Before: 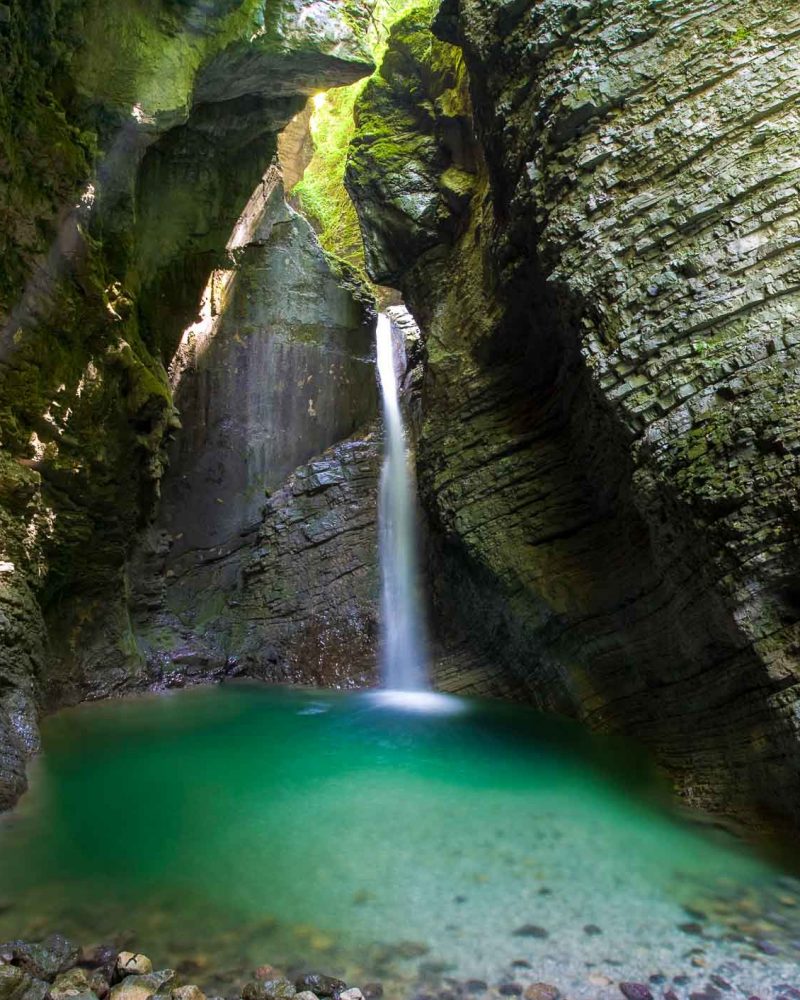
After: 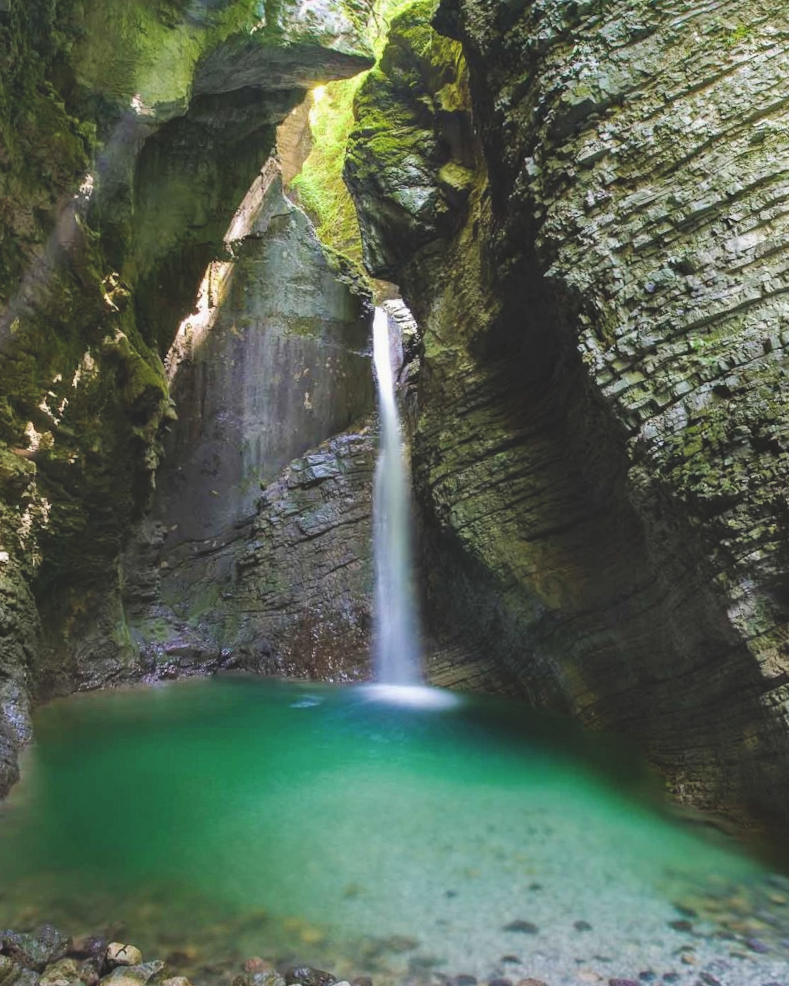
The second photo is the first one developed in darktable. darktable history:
exposure: black level correction -0.015, compensate highlight preservation false
shadows and highlights: low approximation 0.01, soften with gaussian
tone curve: curves: ch0 [(0, 0.012) (0.036, 0.035) (0.274, 0.288) (0.504, 0.536) (0.844, 0.84) (1, 0.983)]; ch1 [(0, 0) (0.389, 0.403) (0.462, 0.486) (0.499, 0.498) (0.511, 0.502) (0.536, 0.547) (0.567, 0.588) (0.626, 0.645) (0.749, 0.781) (1, 1)]; ch2 [(0, 0) (0.457, 0.486) (0.5, 0.5) (0.56, 0.551) (0.615, 0.607) (0.704, 0.732) (1, 1)], preserve colors none
crop and rotate: angle -0.642°
